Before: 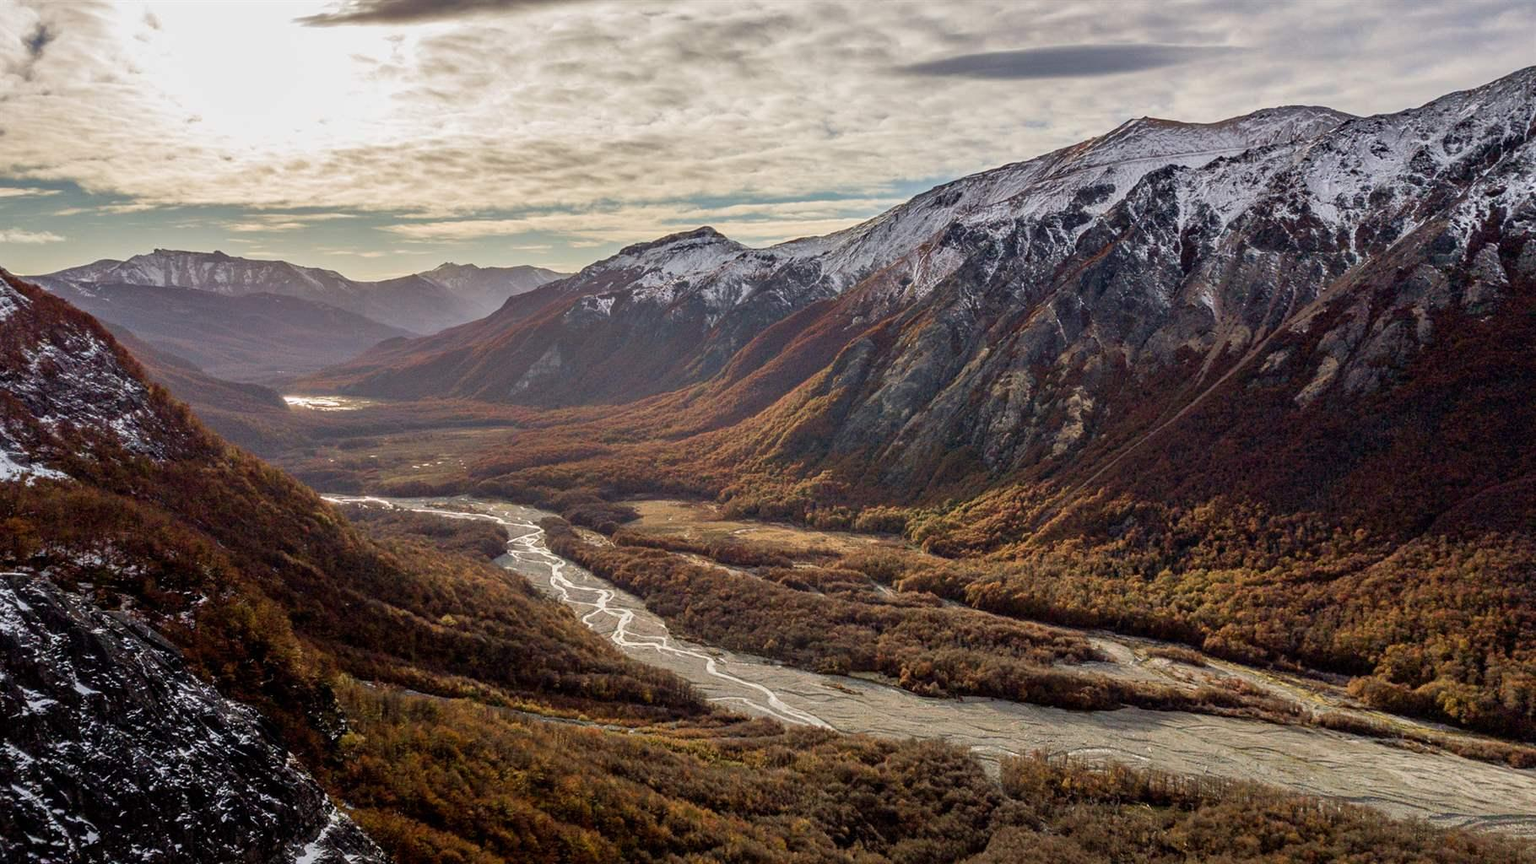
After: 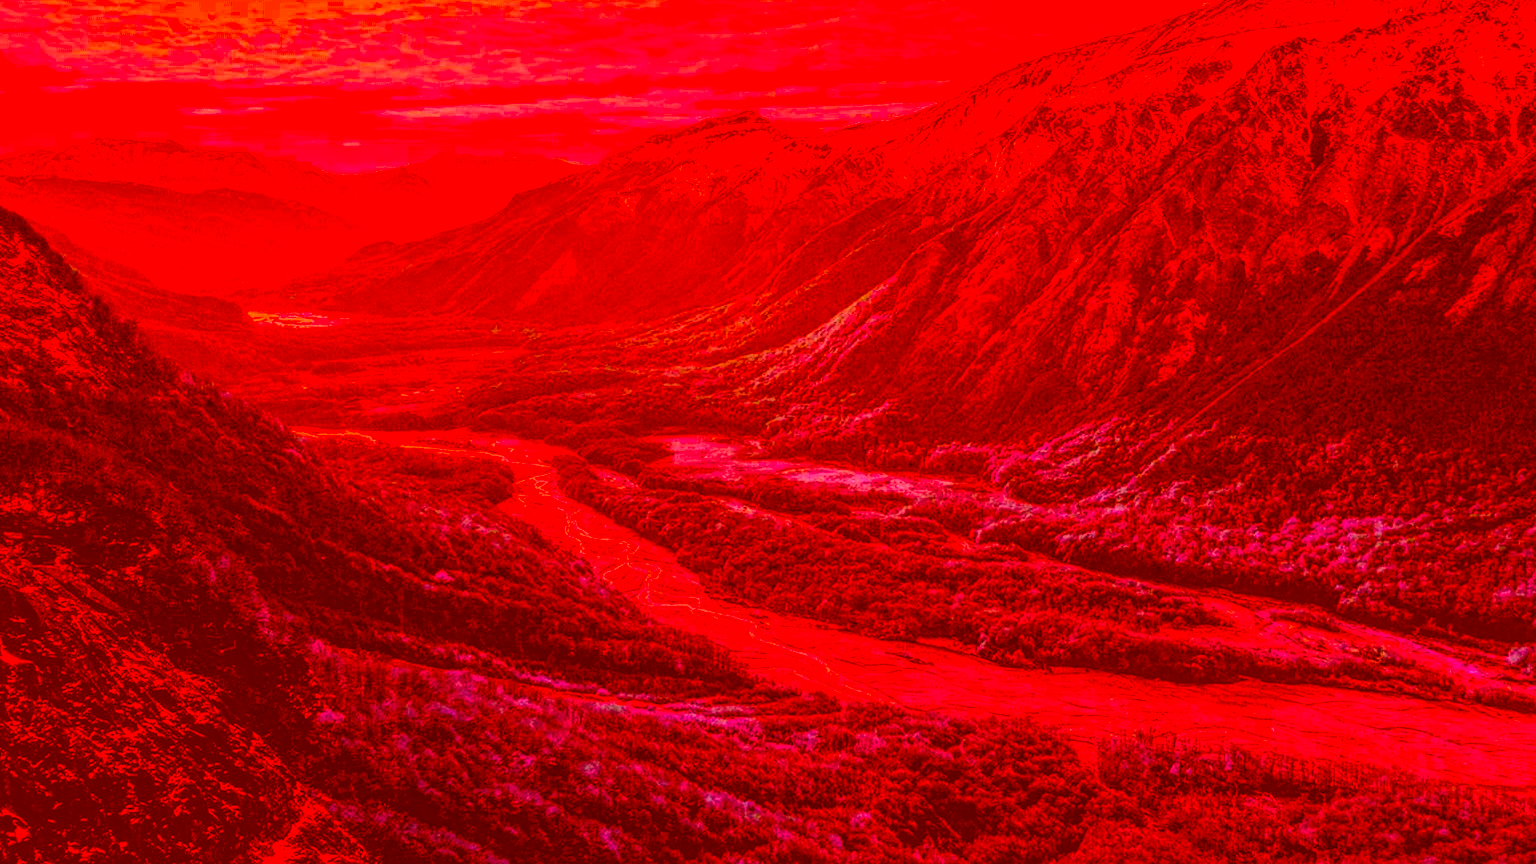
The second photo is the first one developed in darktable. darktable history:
crop and rotate: left 4.842%, top 15.51%, right 10.668%
color correction: highlights a* -39.68, highlights b* -40, shadows a* -40, shadows b* -40, saturation -3
local contrast: highlights 20%, shadows 30%, detail 200%, midtone range 0.2
